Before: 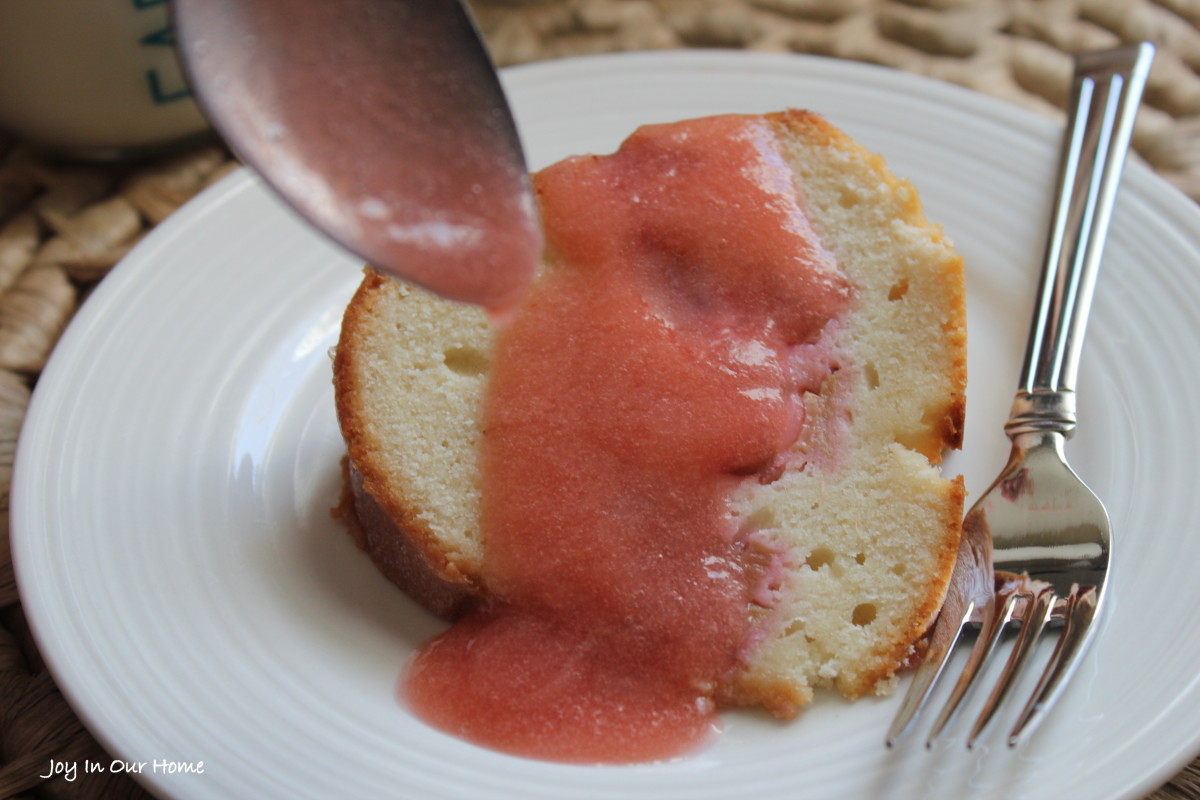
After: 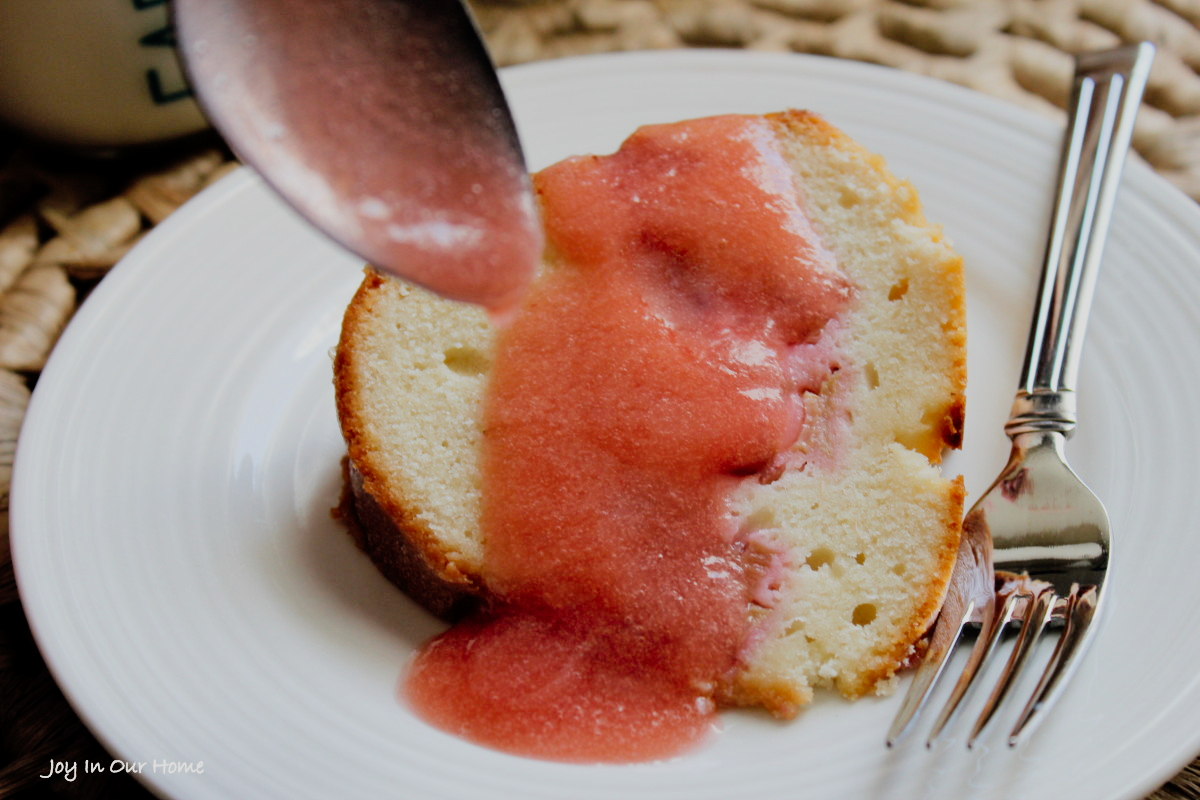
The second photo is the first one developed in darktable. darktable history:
tone curve: curves: ch0 [(0.017, 0) (0.122, 0.046) (0.295, 0.297) (0.449, 0.505) (0.559, 0.629) (0.729, 0.796) (0.879, 0.898) (1, 0.97)]; ch1 [(0, 0) (0.393, 0.4) (0.447, 0.447) (0.485, 0.497) (0.522, 0.503) (0.539, 0.52) (0.606, 0.6) (0.696, 0.679) (1, 1)]; ch2 [(0, 0) (0.369, 0.388) (0.449, 0.431) (0.499, 0.501) (0.516, 0.536) (0.604, 0.599) (0.741, 0.763) (1, 1)], preserve colors none
filmic rgb: black relative exposure -7.65 EV, white relative exposure 4.56 EV, hardness 3.61, contrast 1.051
shadows and highlights: shadows 36.22, highlights -27.26, soften with gaussian
